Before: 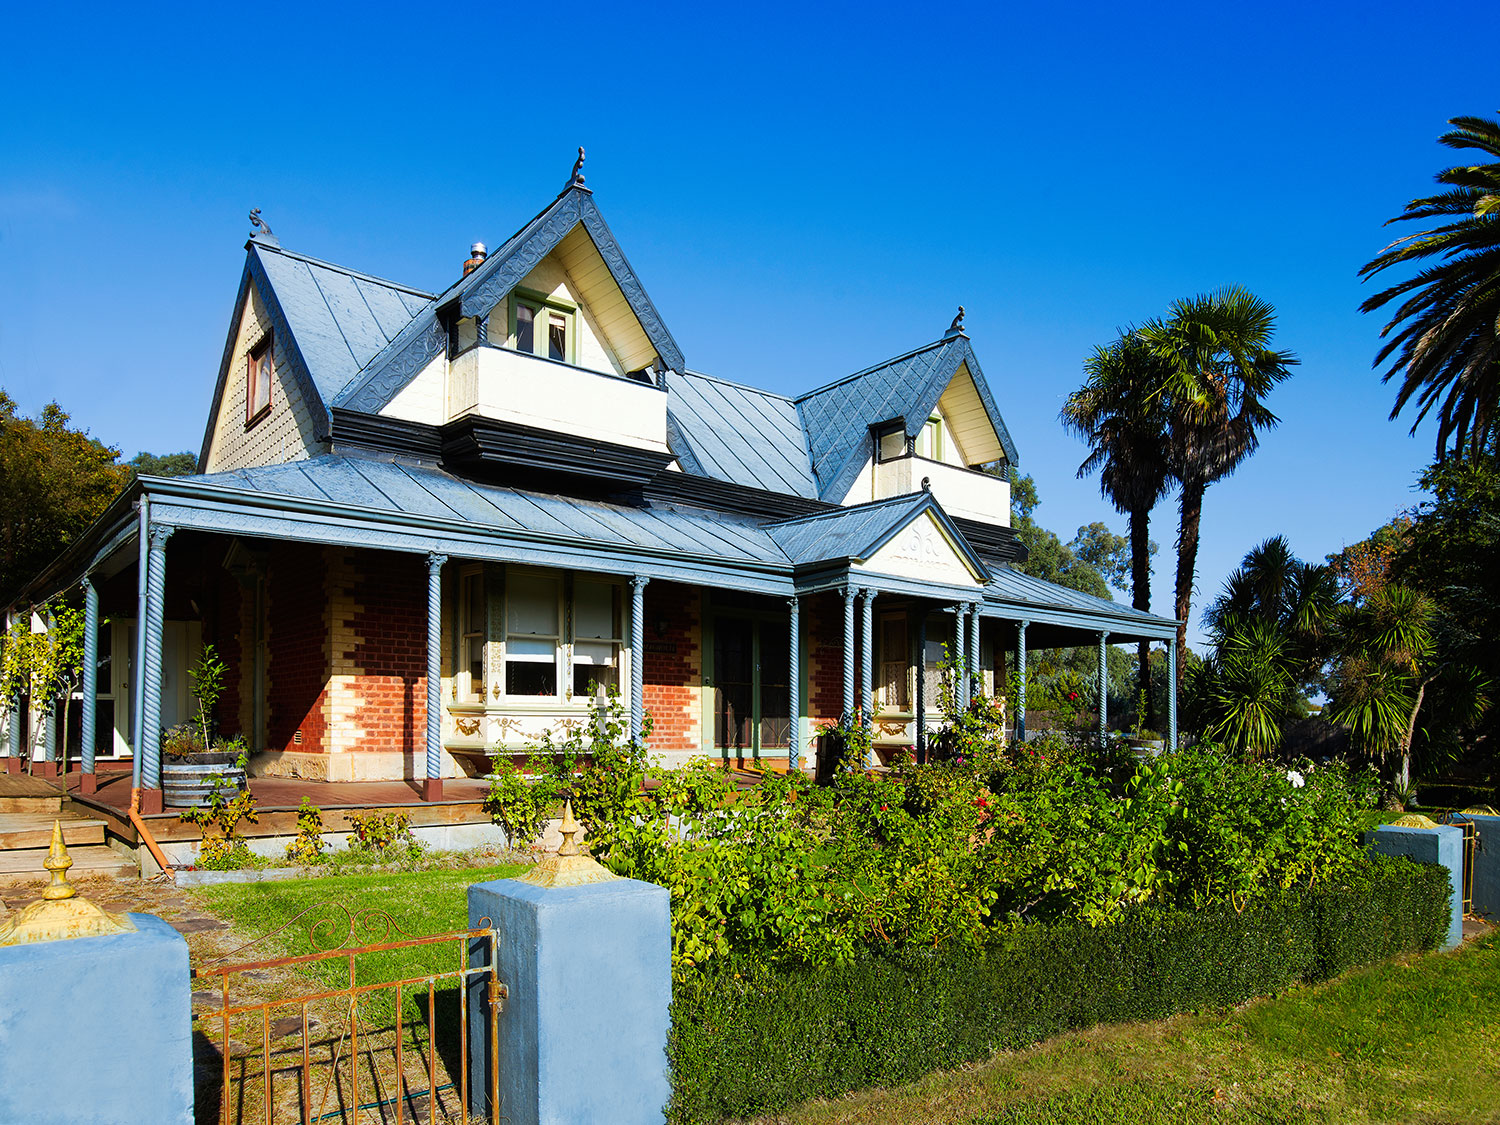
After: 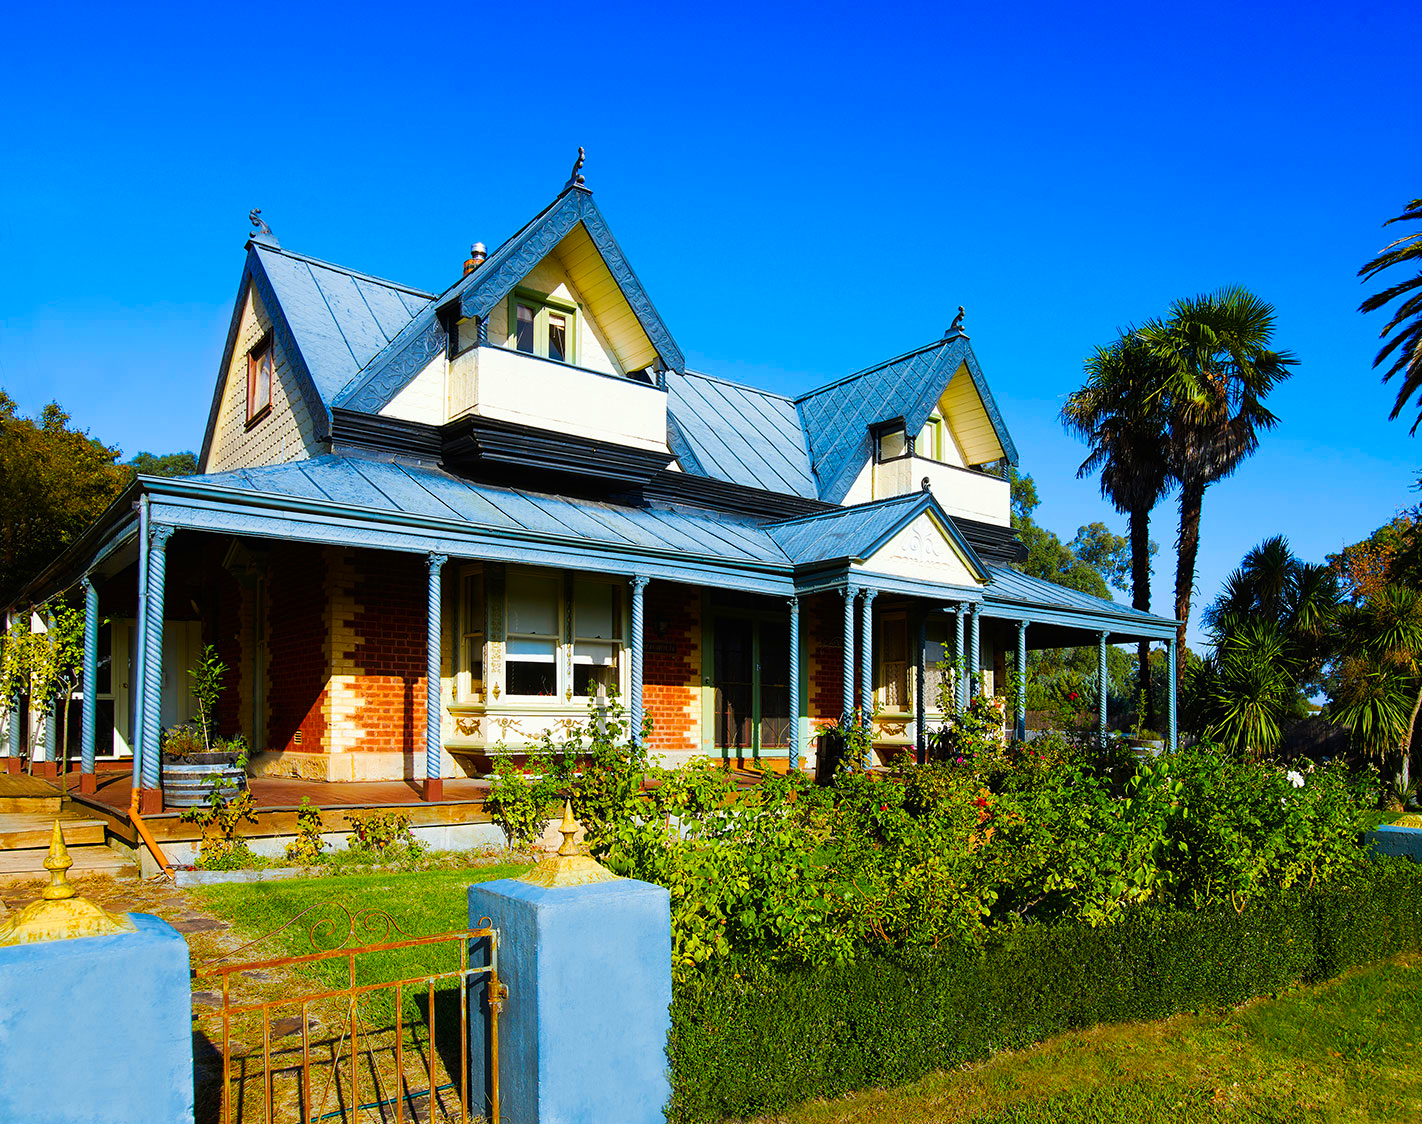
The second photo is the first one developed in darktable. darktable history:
crop and rotate: right 5.167%
color balance rgb: linear chroma grading › global chroma 15%, perceptual saturation grading › global saturation 30%
